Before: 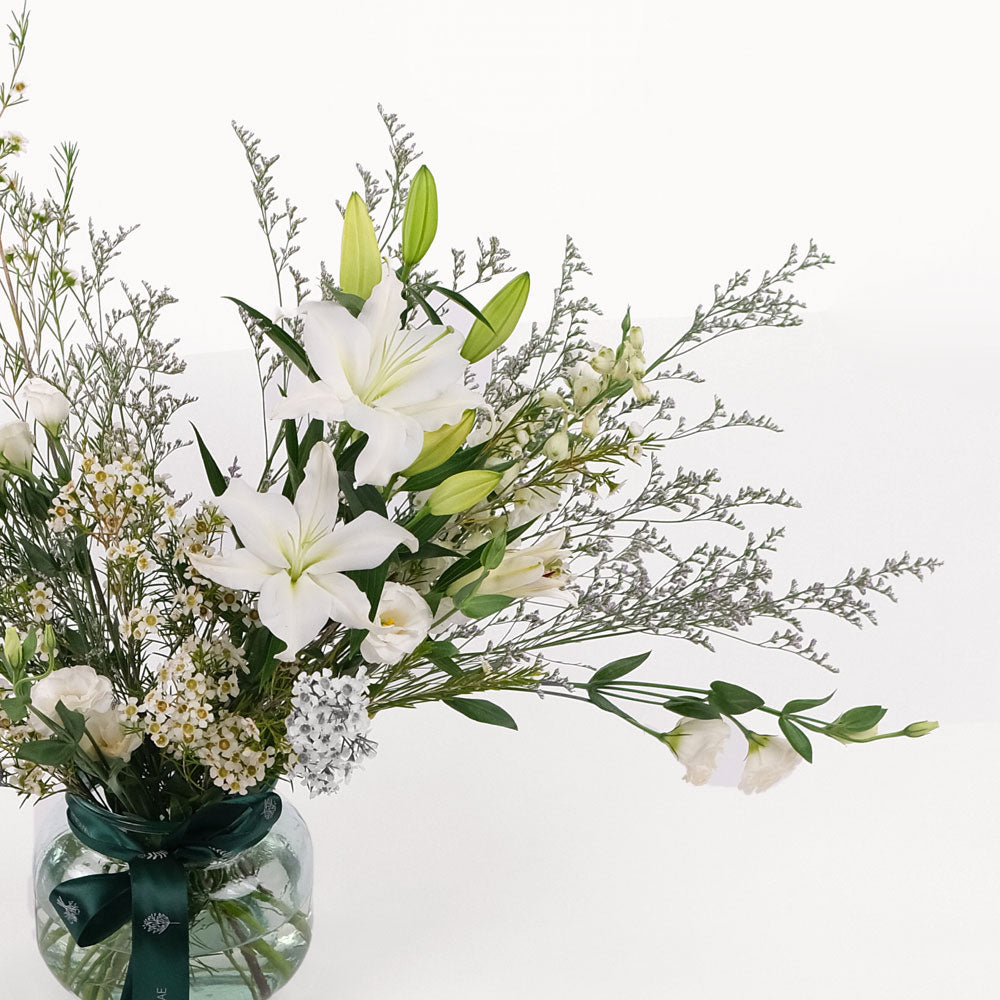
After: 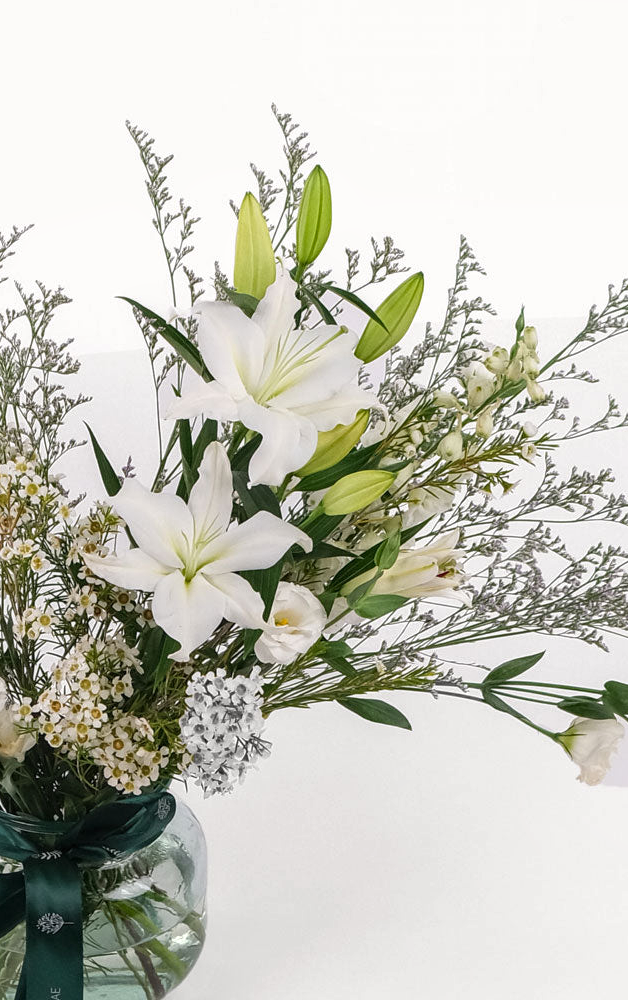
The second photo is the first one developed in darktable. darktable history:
crop: left 10.644%, right 26.528%
local contrast: on, module defaults
